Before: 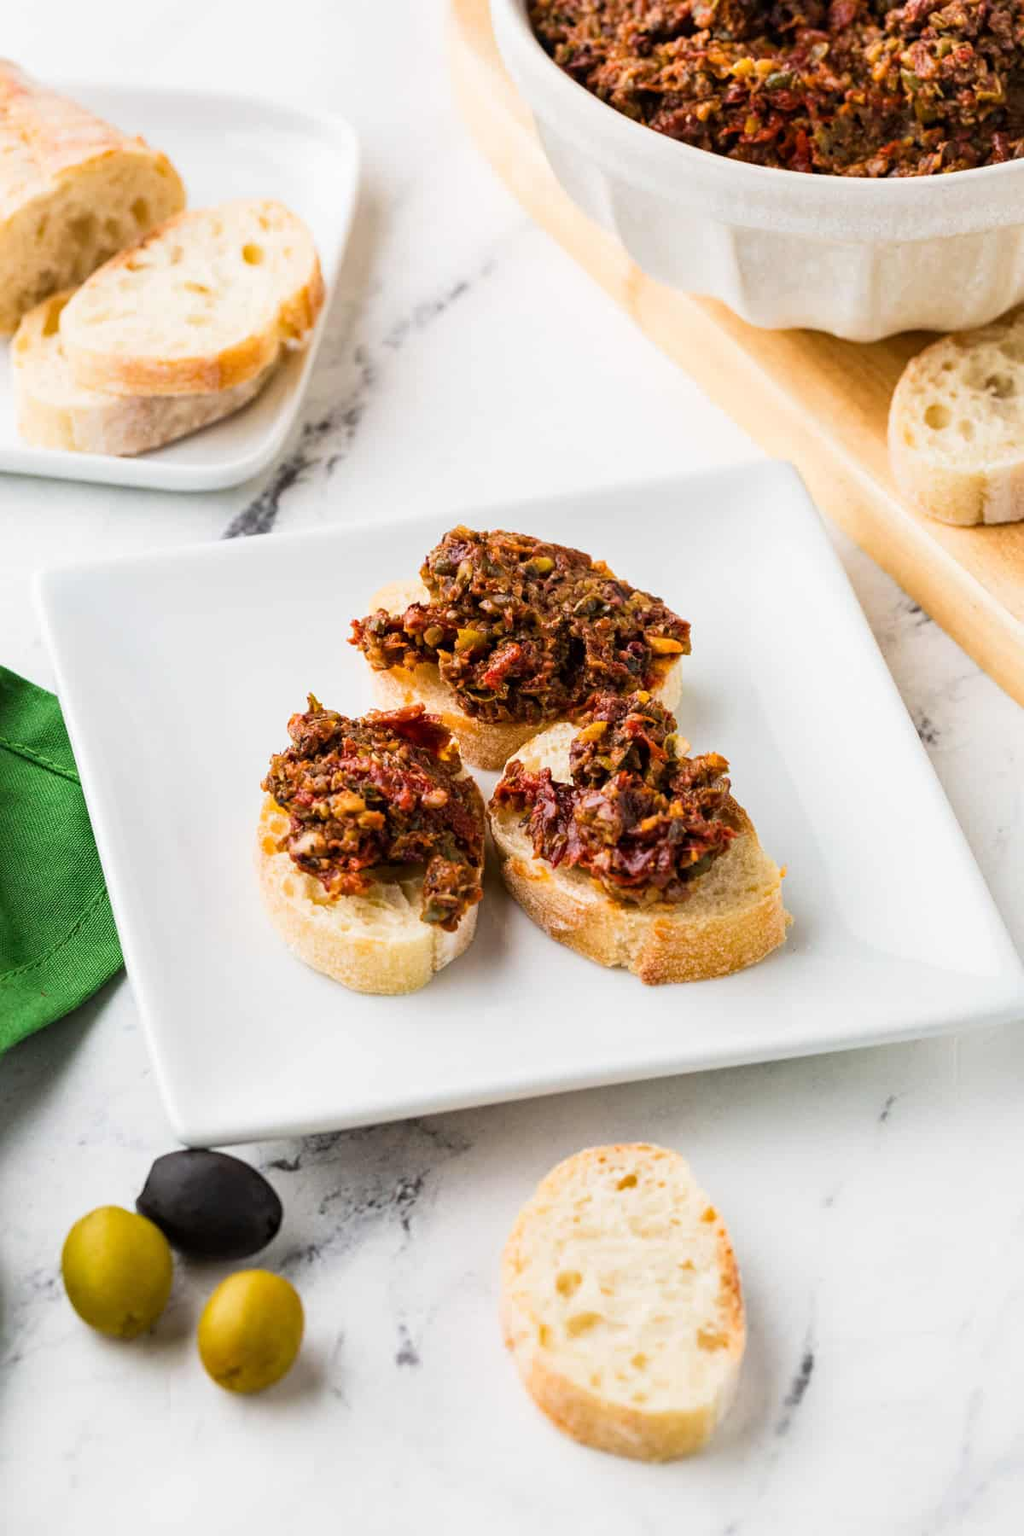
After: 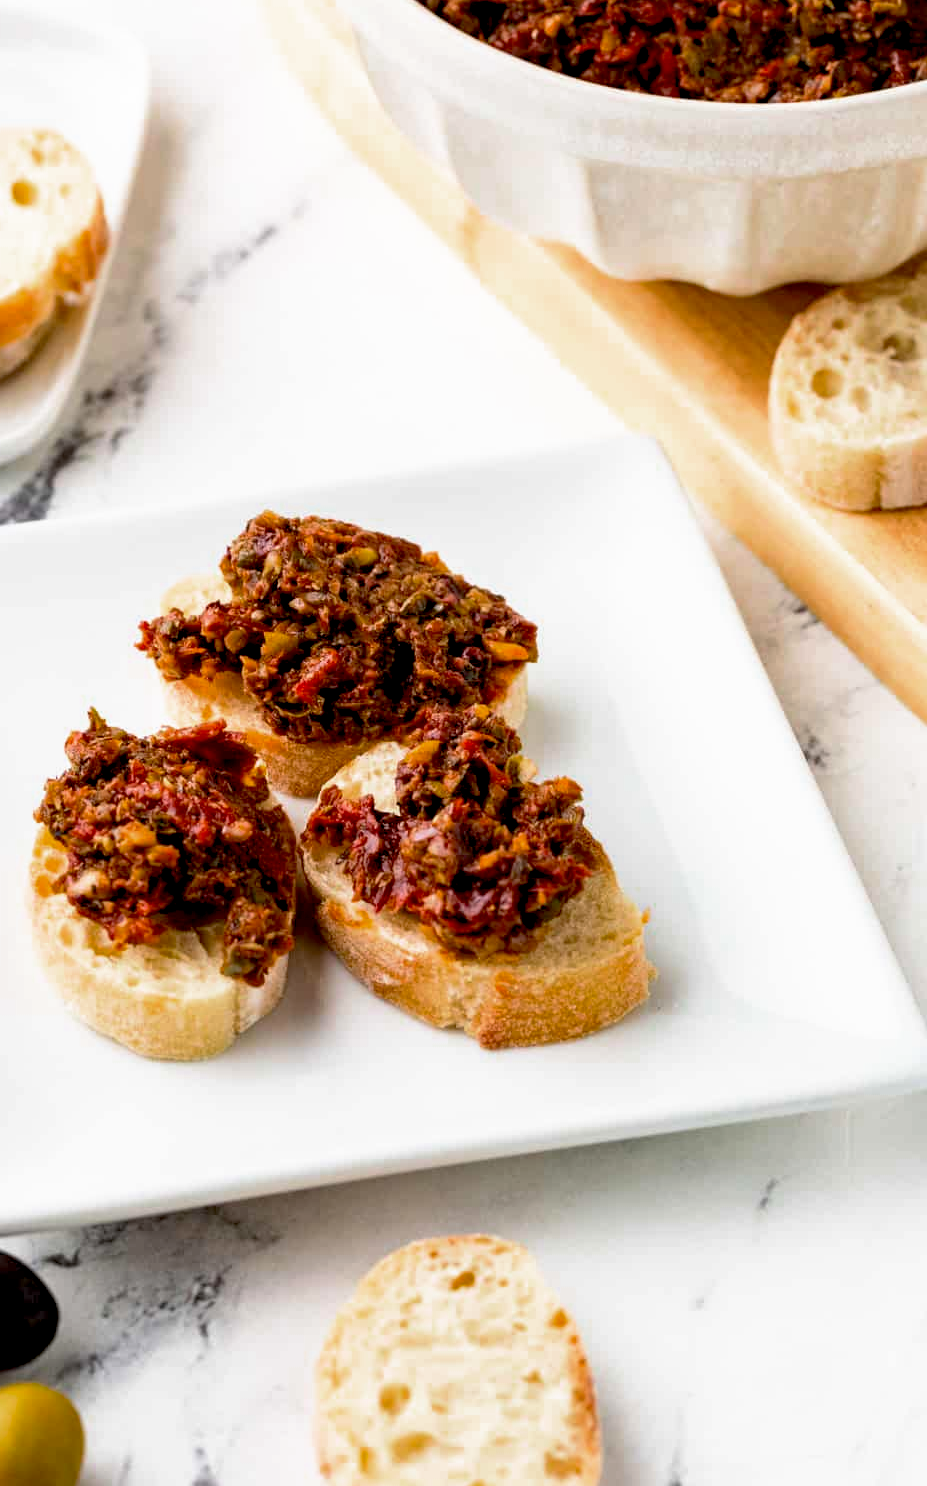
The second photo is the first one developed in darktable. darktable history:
crop: left 22.719%, top 5.865%, bottom 11.574%
base curve: curves: ch0 [(0.017, 0) (0.425, 0.441) (0.844, 0.933) (1, 1)], preserve colors none
color zones: curves: ch0 [(0, 0.444) (0.143, 0.442) (0.286, 0.441) (0.429, 0.441) (0.571, 0.441) (0.714, 0.441) (0.857, 0.442) (1, 0.444)]
